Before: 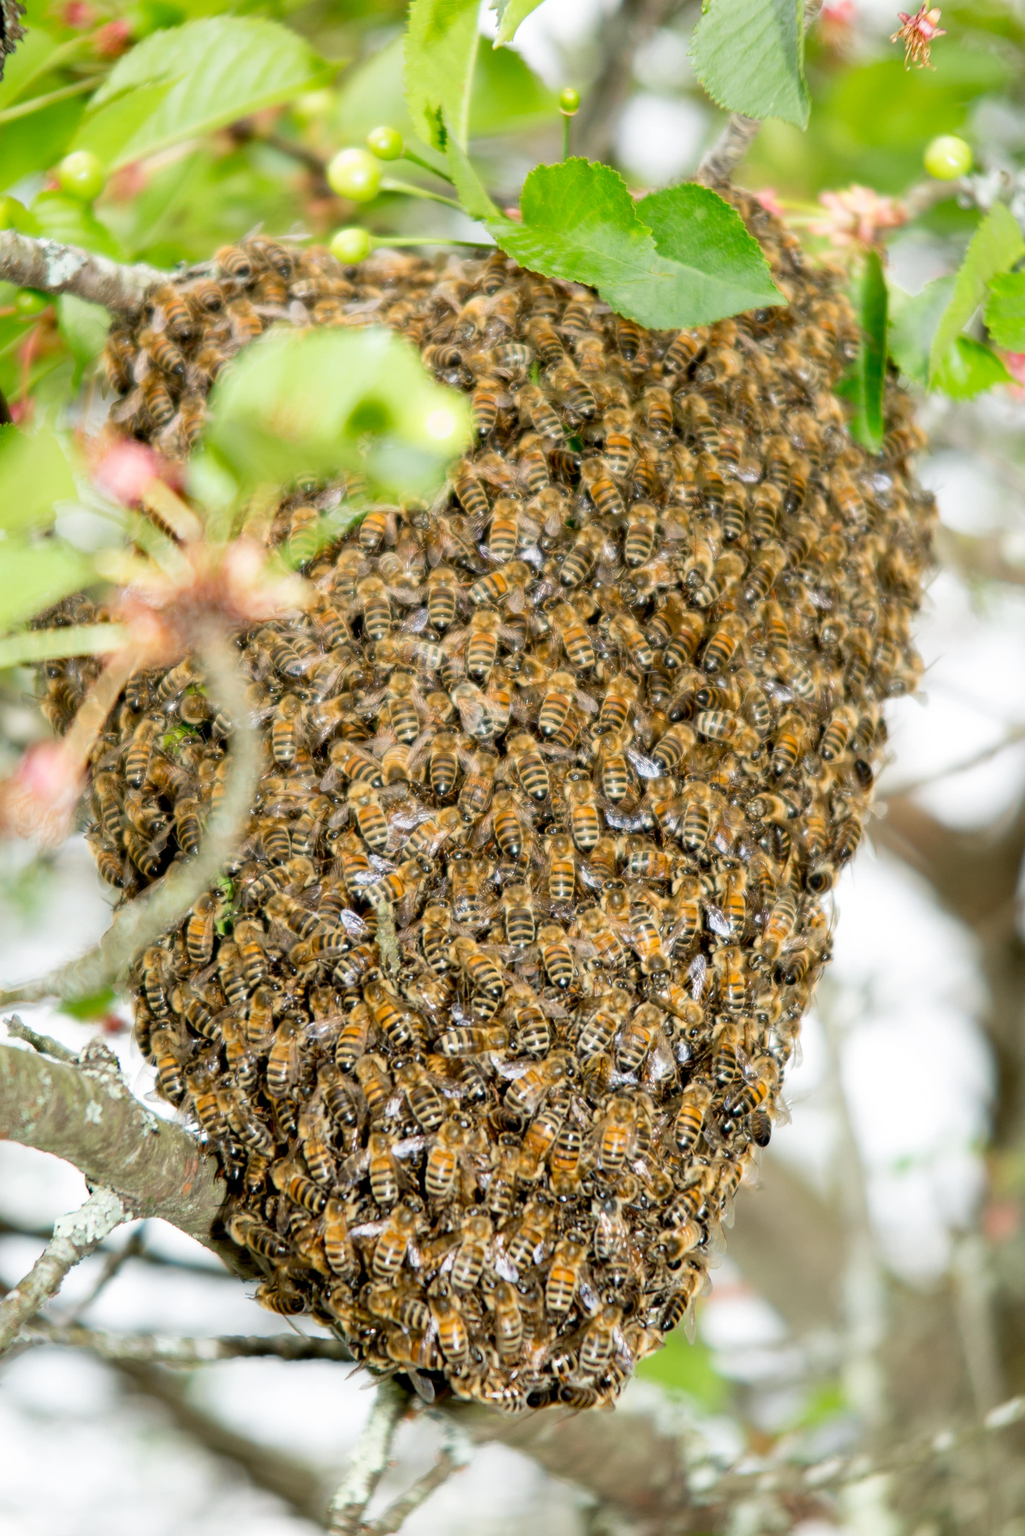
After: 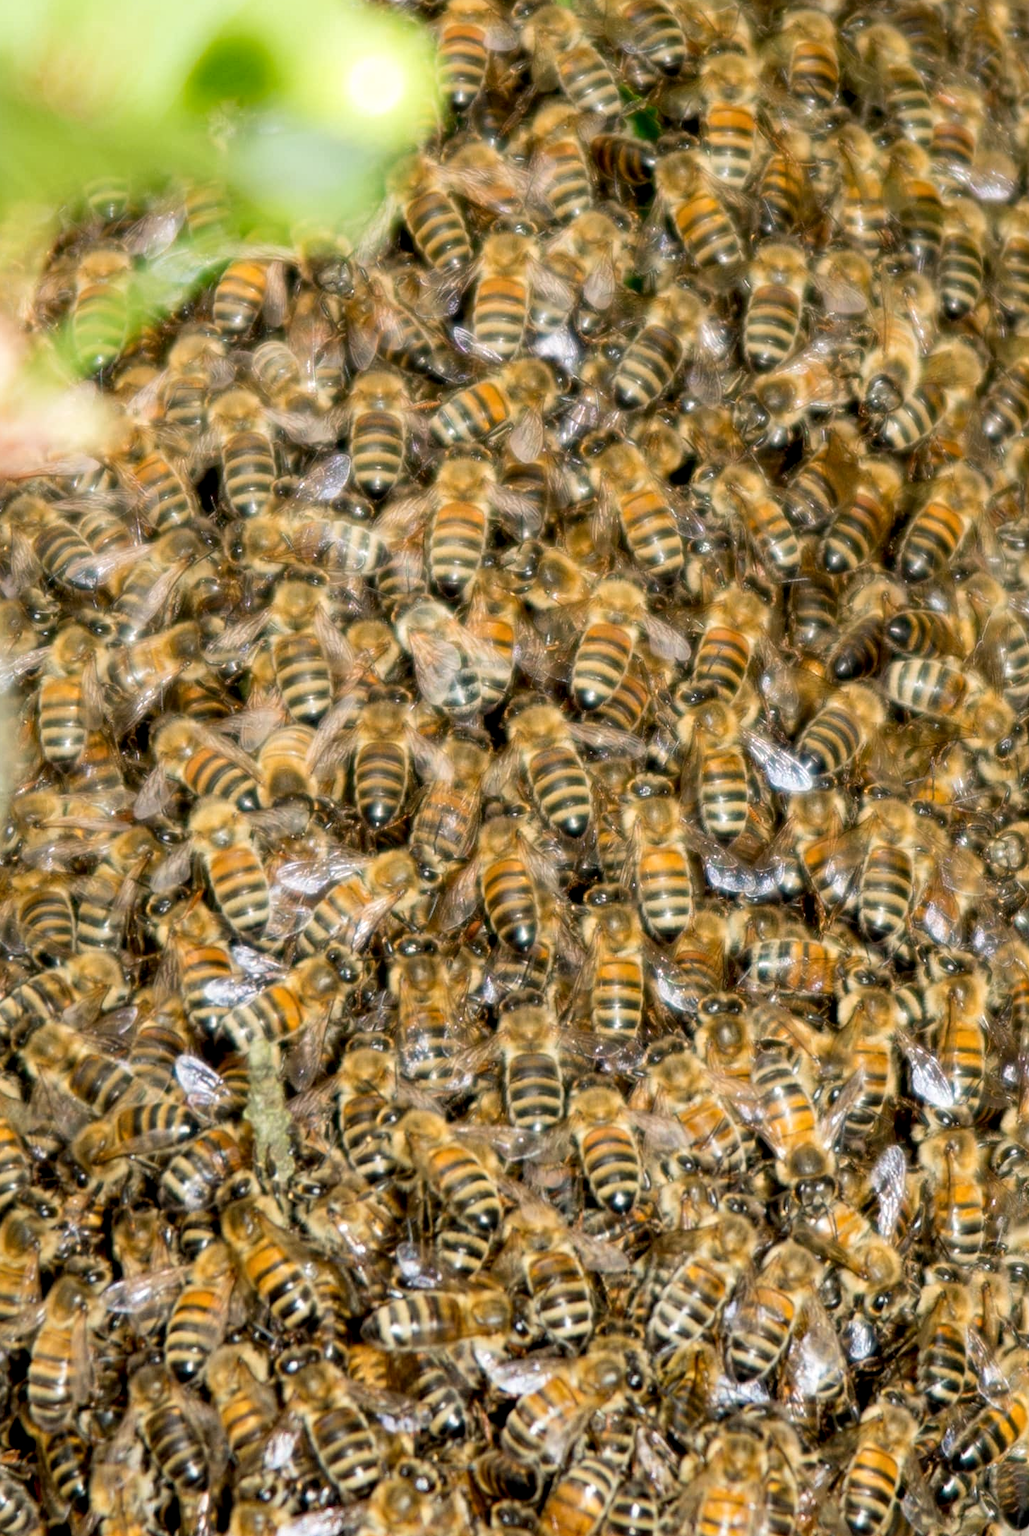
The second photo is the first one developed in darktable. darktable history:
exposure: compensate exposure bias true, compensate highlight preservation false
crop: left 24.693%, top 24.864%, right 25.086%, bottom 25.131%
local contrast: highlights 104%, shadows 99%, detail 119%, midtone range 0.2
